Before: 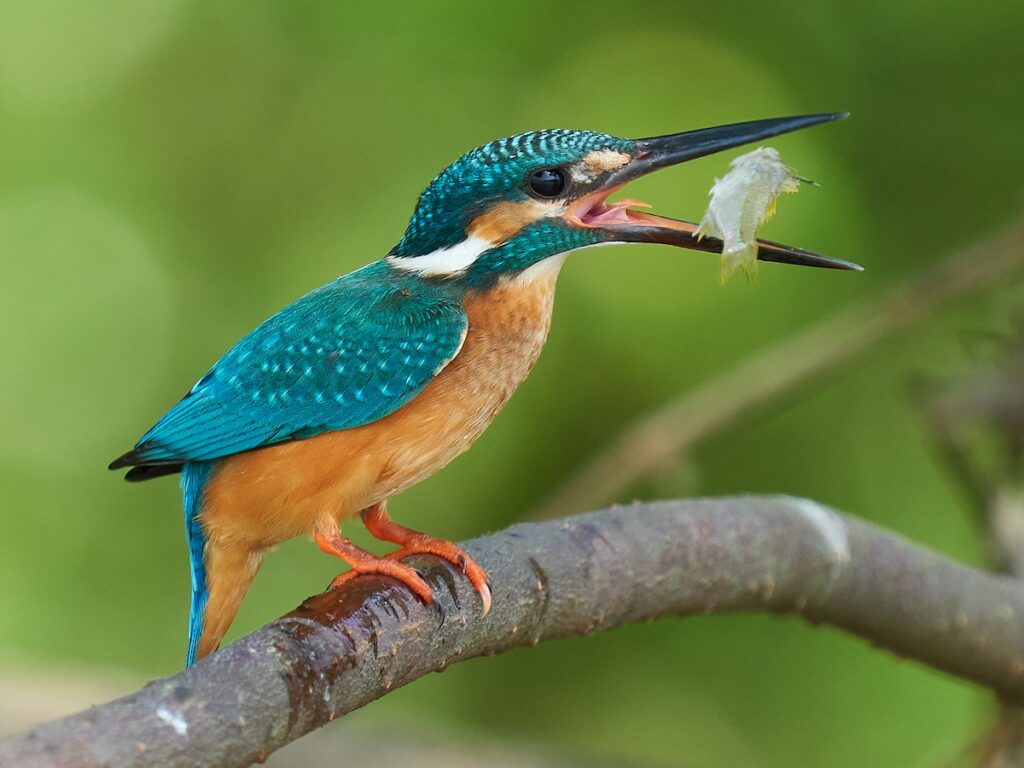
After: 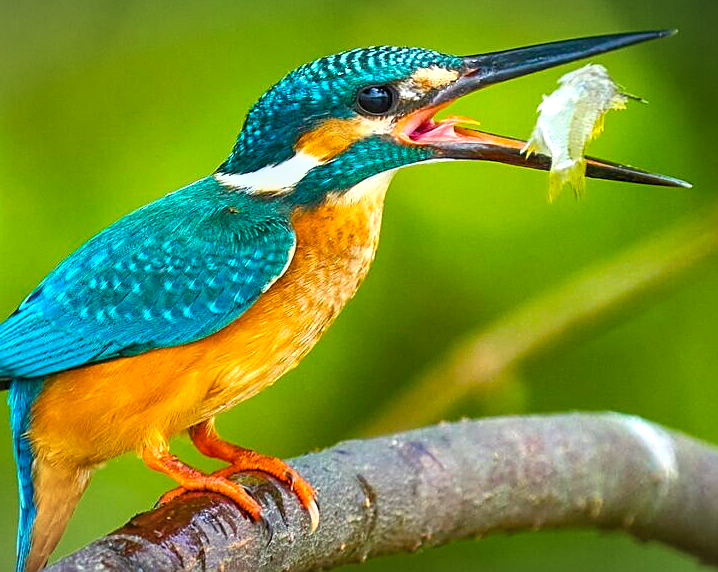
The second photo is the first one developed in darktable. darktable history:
crop and rotate: left 16.812%, top 10.871%, right 13.053%, bottom 14.625%
color balance rgb: shadows lift › chroma 0.817%, shadows lift › hue 113.16°, highlights gain › luminance 14.881%, linear chroma grading › global chroma 14.745%, perceptual saturation grading › global saturation 36.813%, perceptual saturation grading › shadows 35.354%
vignetting: fall-off start 99.07%, fall-off radius 99.01%, width/height ratio 1.424, unbound false
local contrast: on, module defaults
sharpen: on, module defaults
shadows and highlights: shadows 61.83, white point adjustment 0.547, highlights -34.61, compress 84.22%
exposure: black level correction 0, exposure 0.5 EV, compensate highlight preservation false
